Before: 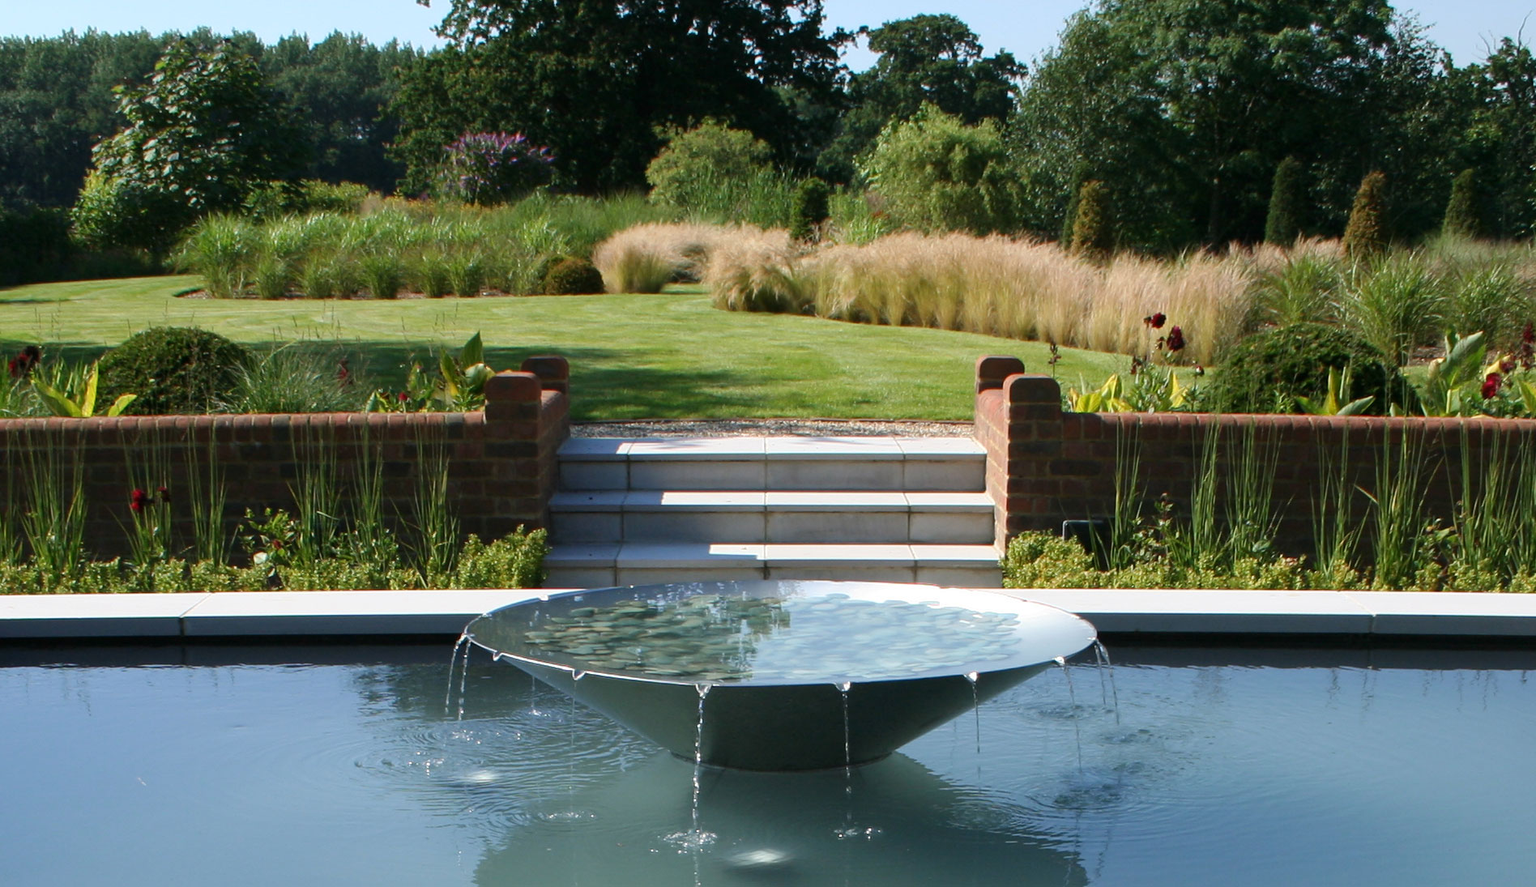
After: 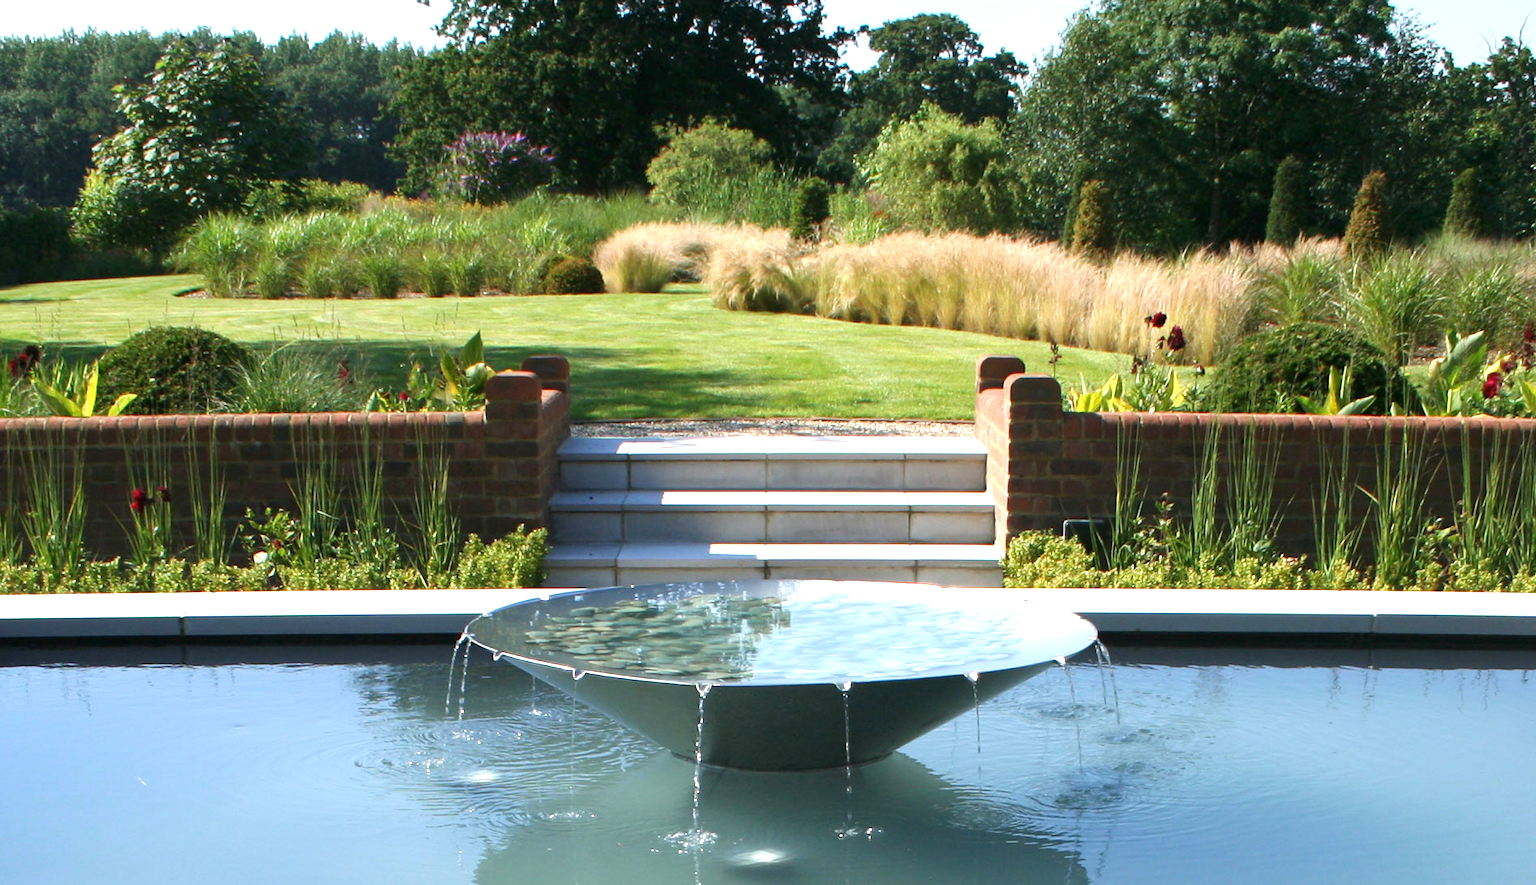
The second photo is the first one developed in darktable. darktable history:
exposure: exposure 0.83 EV, compensate exposure bias true, compensate highlight preservation false
crop: top 0.119%, bottom 0.094%
